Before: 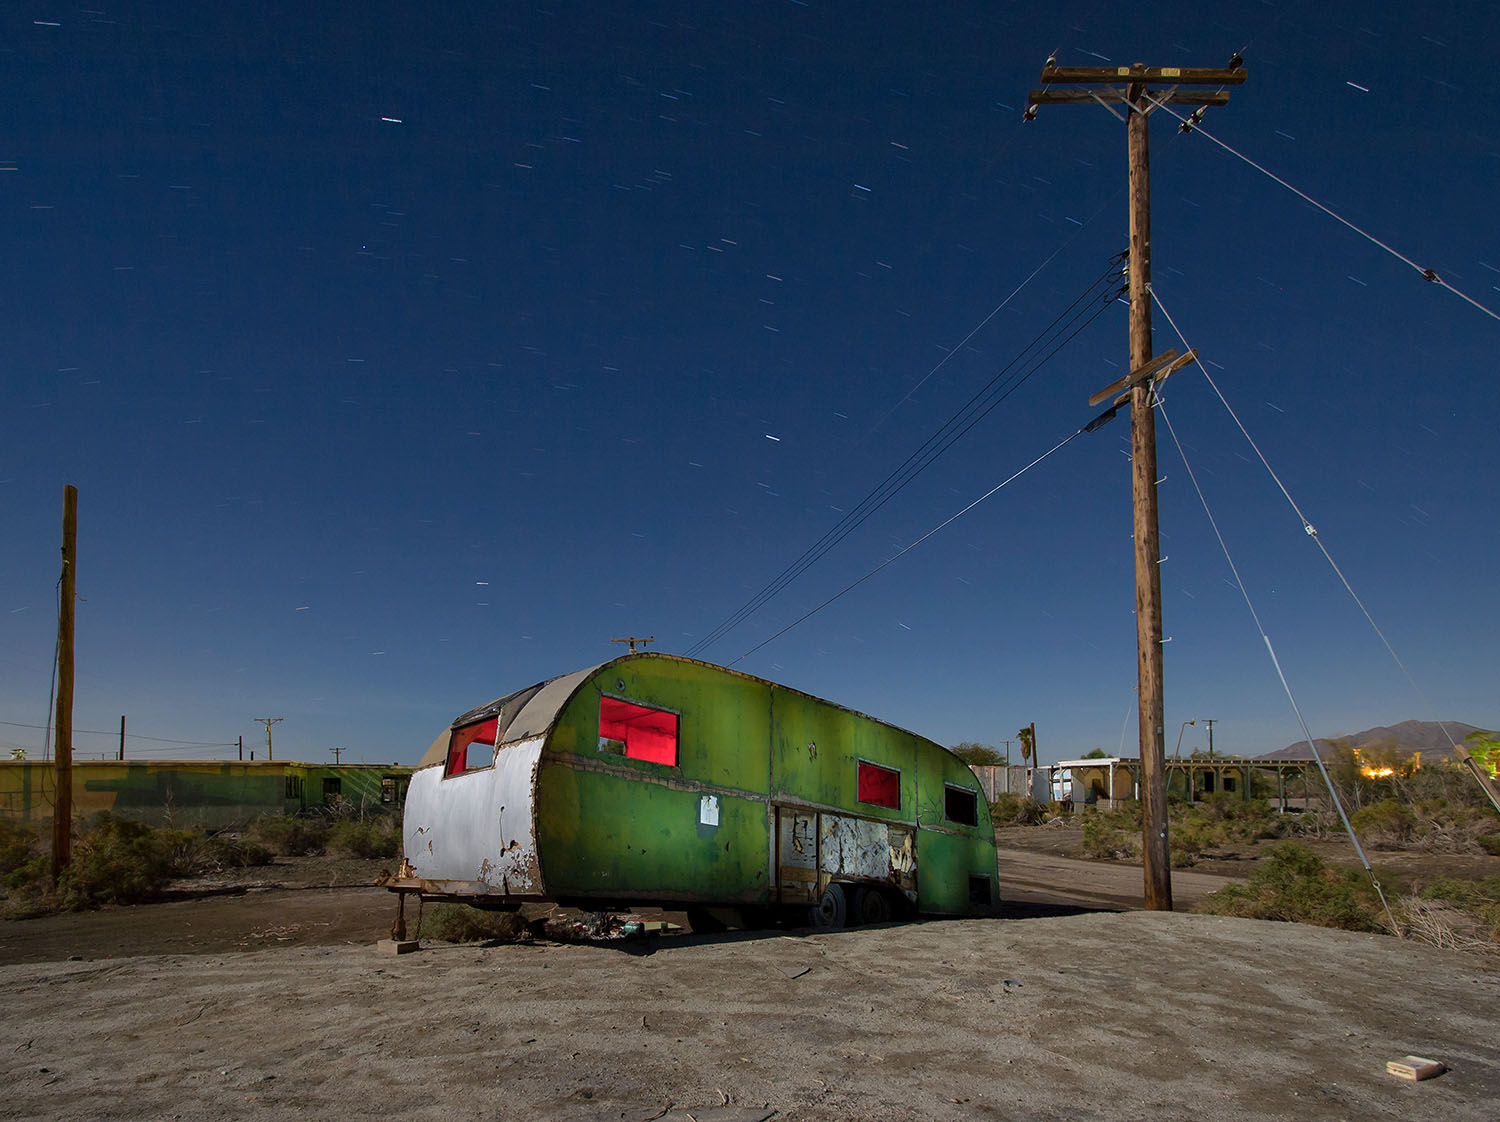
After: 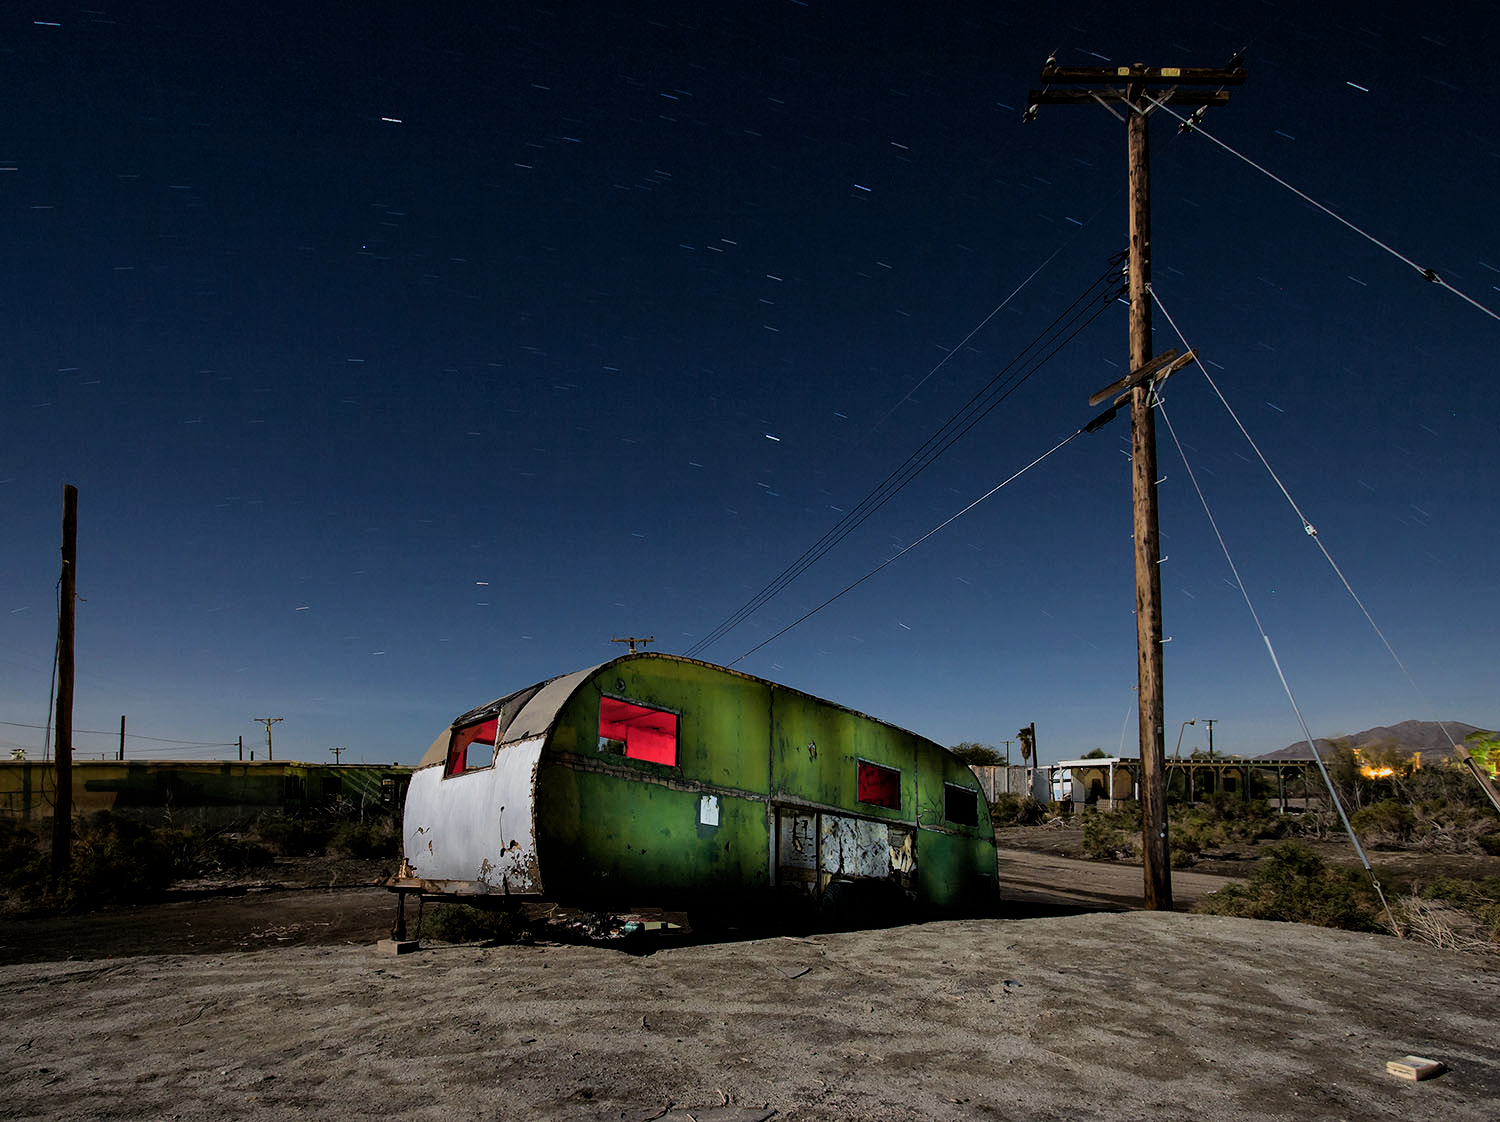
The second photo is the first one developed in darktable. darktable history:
white balance: emerald 1
filmic rgb: black relative exposure -5 EV, hardness 2.88, contrast 1.4, highlights saturation mix -30%
